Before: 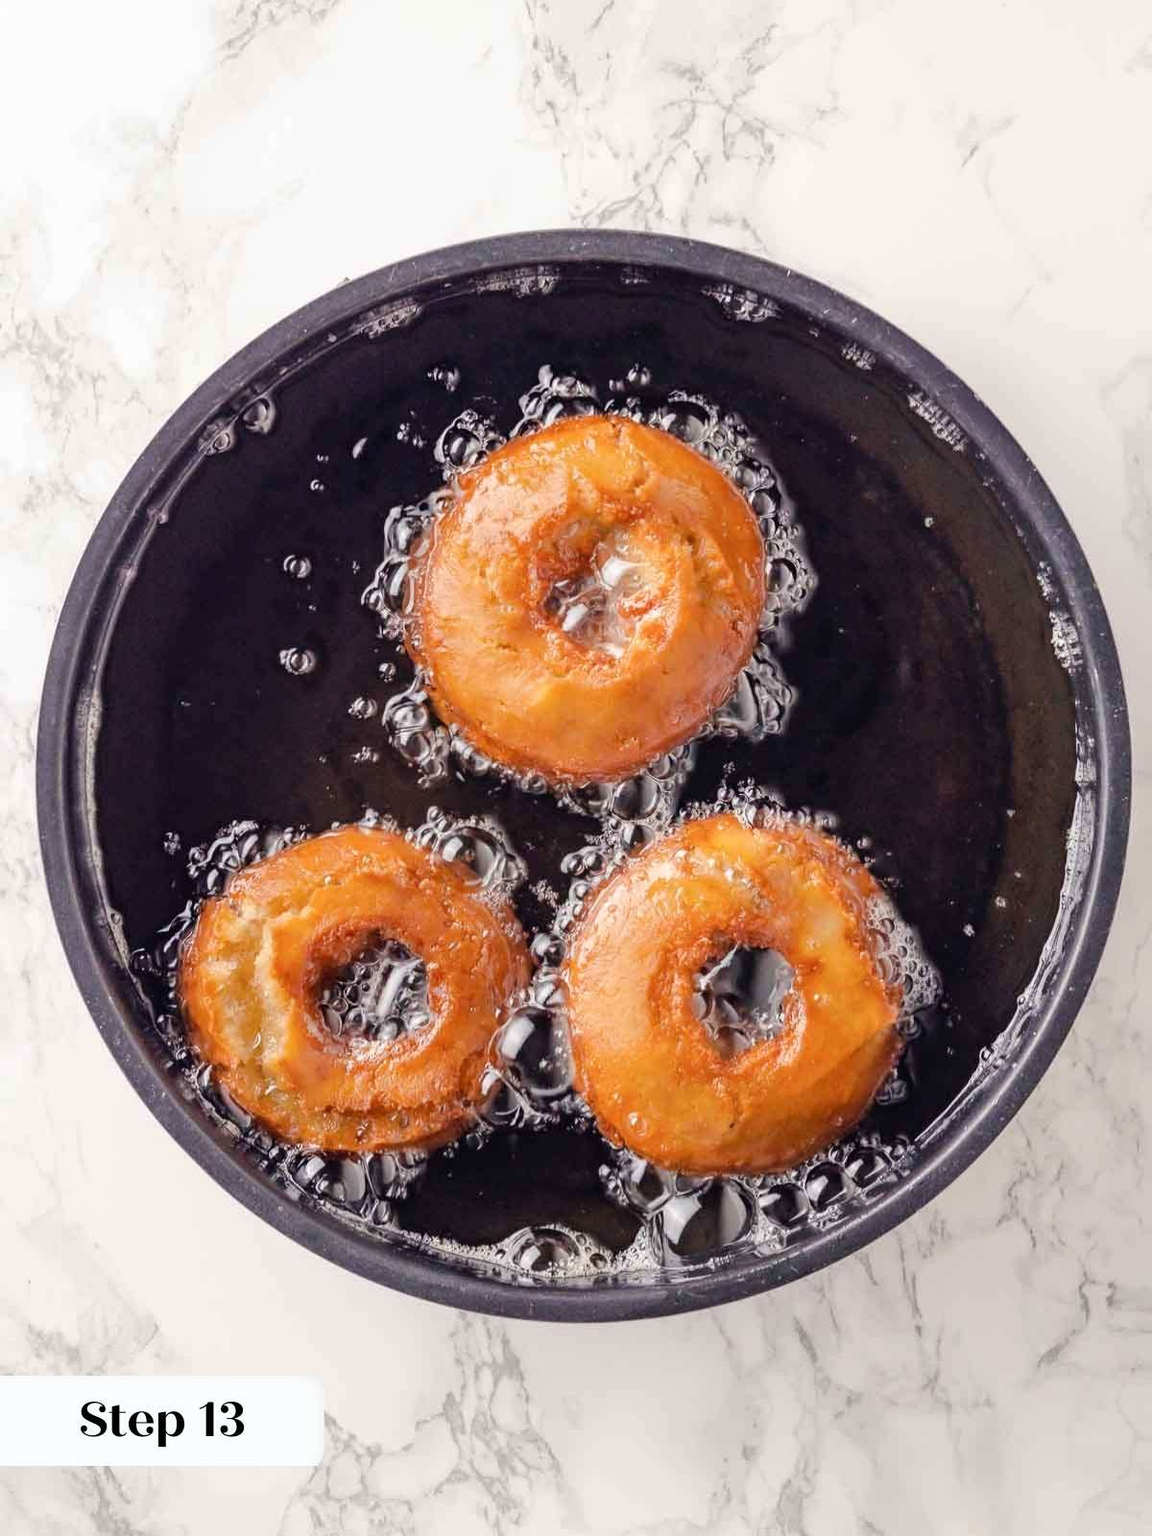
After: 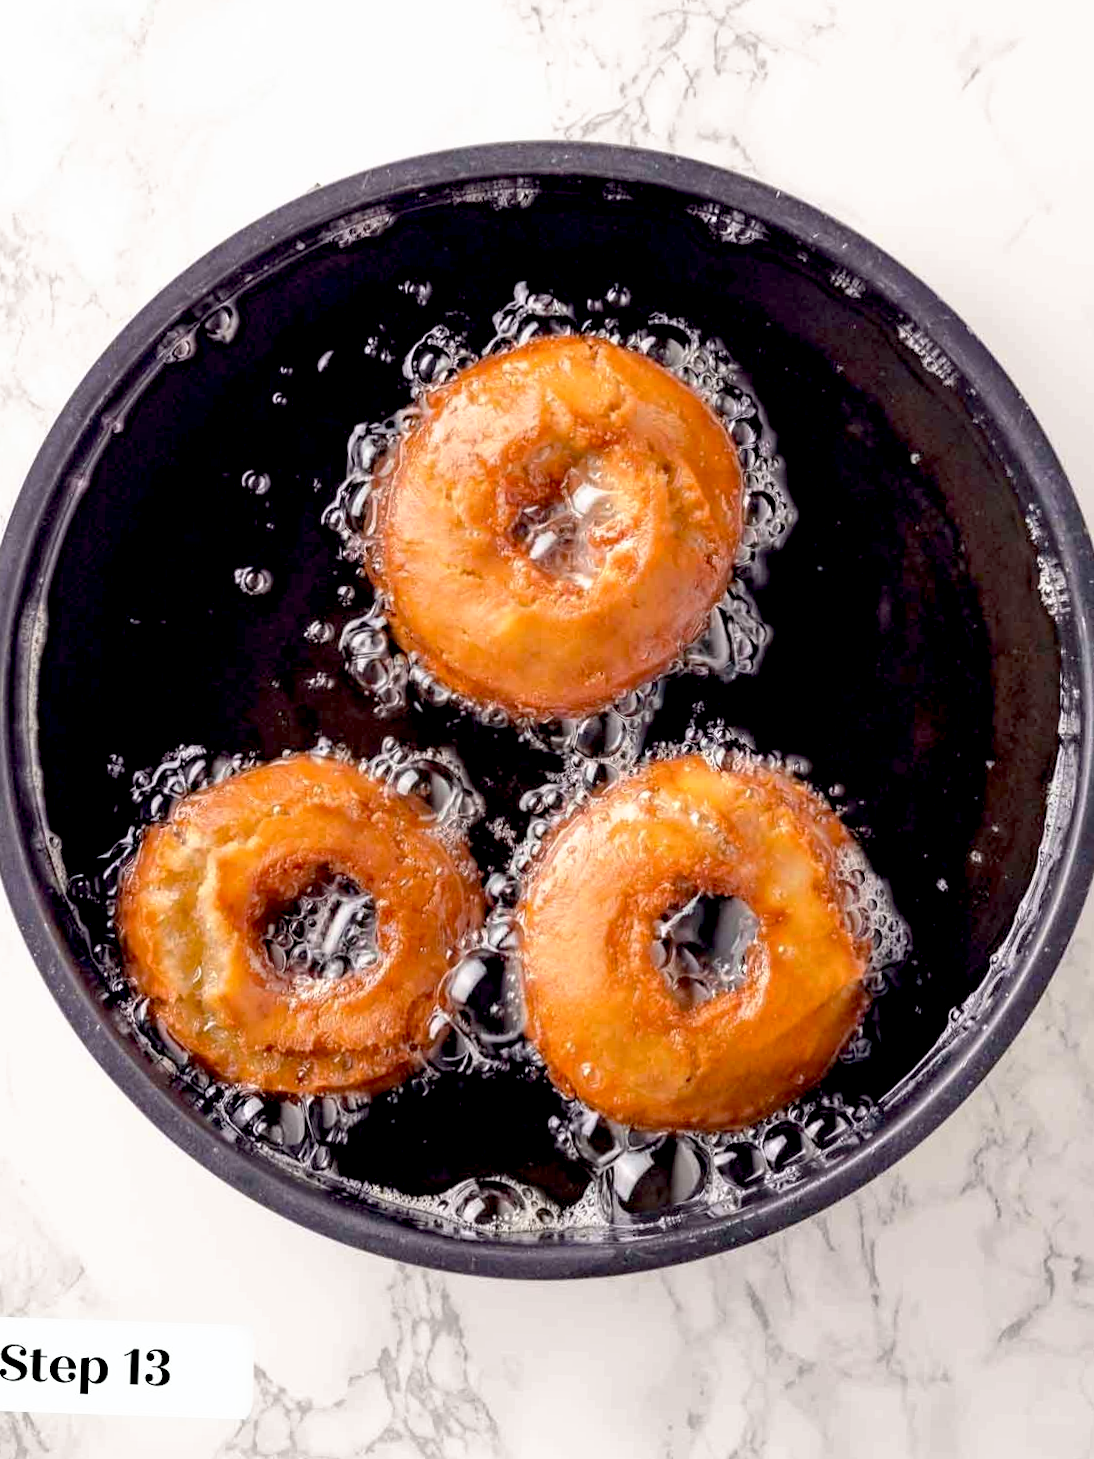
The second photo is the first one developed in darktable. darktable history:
base curve: curves: ch0 [(0.017, 0) (0.425, 0.441) (0.844, 0.933) (1, 1)], preserve colors none
crop and rotate: angle -1.96°, left 3.097%, top 4.154%, right 1.586%, bottom 0.529%
